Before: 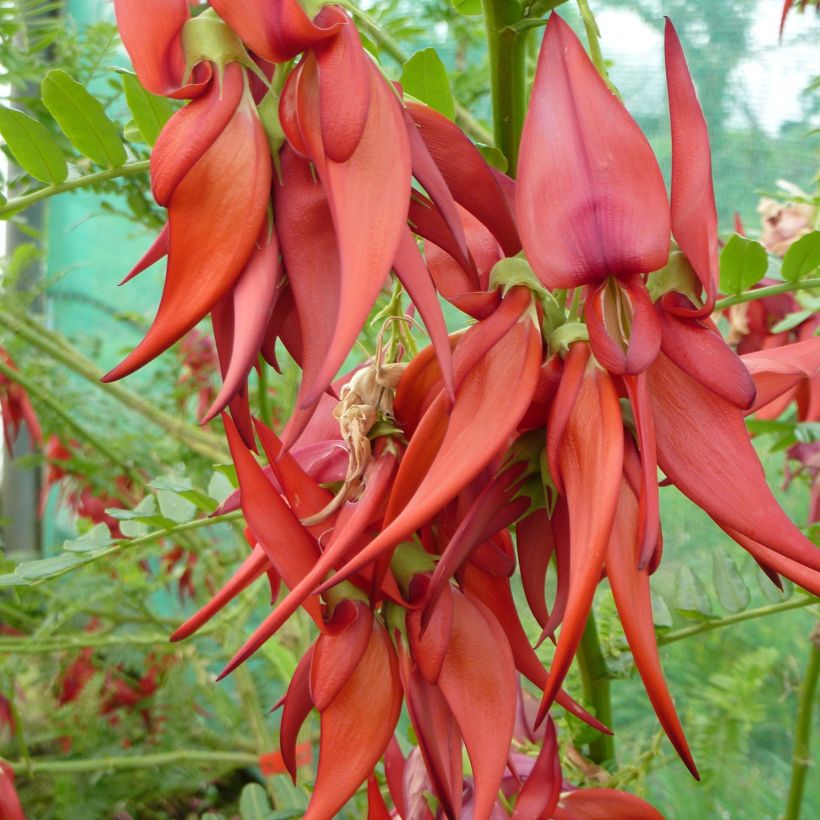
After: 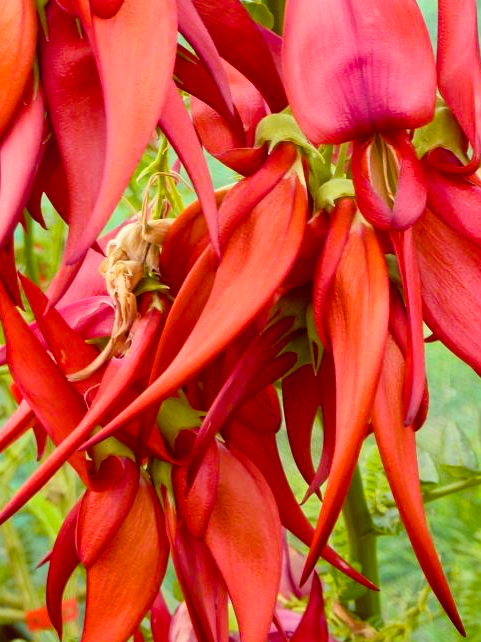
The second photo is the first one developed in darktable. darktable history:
crop and rotate: left 28.655%, top 17.668%, right 12.656%, bottom 3.945%
tone curve: curves: ch0 [(0, 0.038) (0.193, 0.212) (0.461, 0.502) (0.634, 0.709) (0.852, 0.89) (1, 0.967)]; ch1 [(0, 0) (0.35, 0.356) (0.45, 0.453) (0.504, 0.503) (0.532, 0.524) (0.558, 0.555) (0.735, 0.762) (1, 1)]; ch2 [(0, 0) (0.281, 0.266) (0.456, 0.469) (0.5, 0.5) (0.533, 0.545) (0.606, 0.598) (0.646, 0.654) (1, 1)], color space Lab, independent channels, preserve colors none
color balance rgb: global offset › luminance -0.227%, global offset › chroma 0.271%, linear chroma grading › global chroma 8.517%, perceptual saturation grading › global saturation 17.323%
local contrast: mode bilateral grid, contrast 20, coarseness 49, detail 121%, midtone range 0.2
